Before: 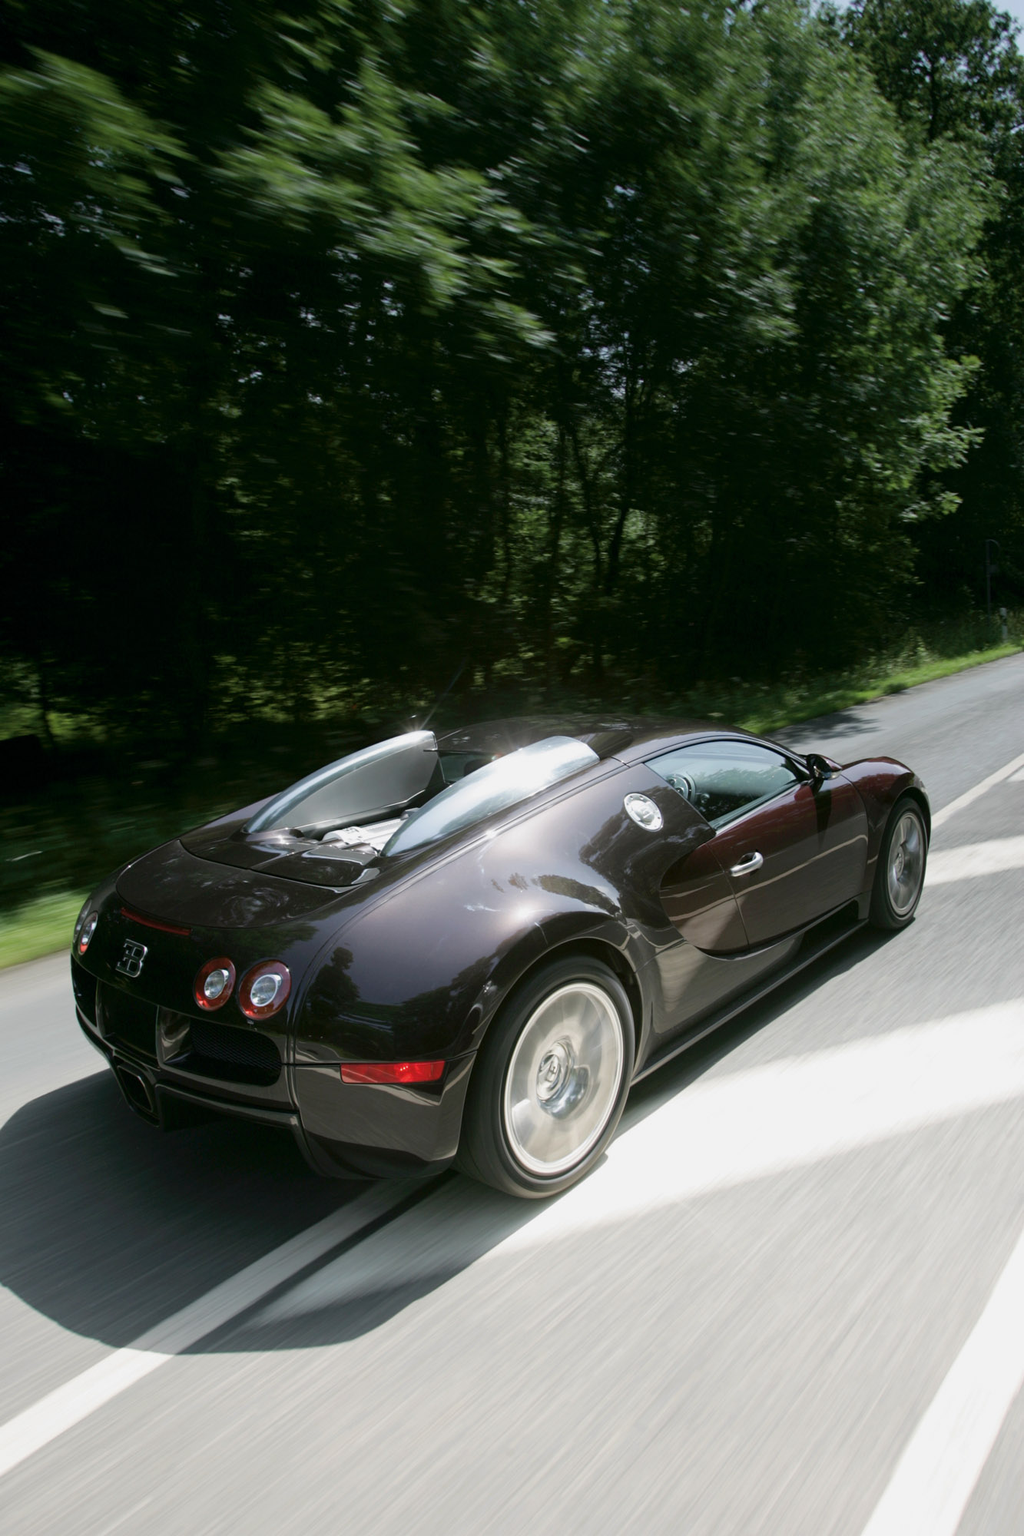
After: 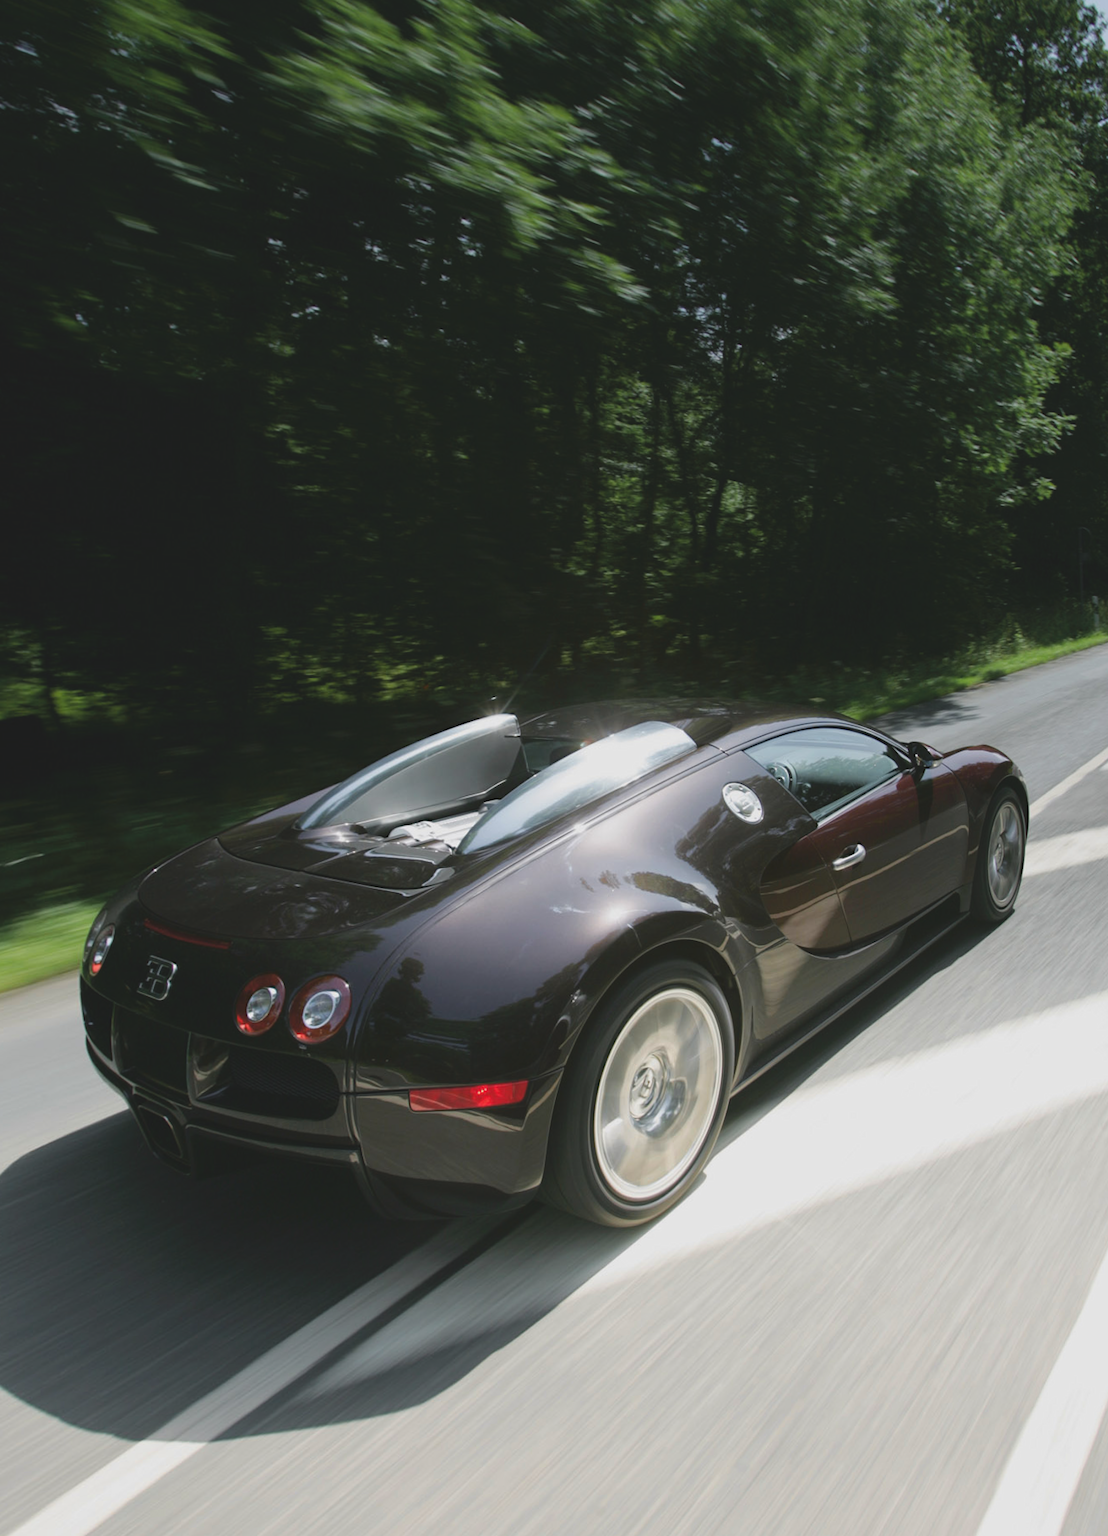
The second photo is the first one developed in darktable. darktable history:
exposure: black level correction -0.014, exposure -0.193 EV, compensate highlight preservation false
rotate and perspective: rotation -0.013°, lens shift (vertical) -0.027, lens shift (horizontal) 0.178, crop left 0.016, crop right 0.989, crop top 0.082, crop bottom 0.918
color zones: curves: ch0 [(0.224, 0.526) (0.75, 0.5)]; ch1 [(0.055, 0.526) (0.224, 0.761) (0.377, 0.526) (0.75, 0.5)]
